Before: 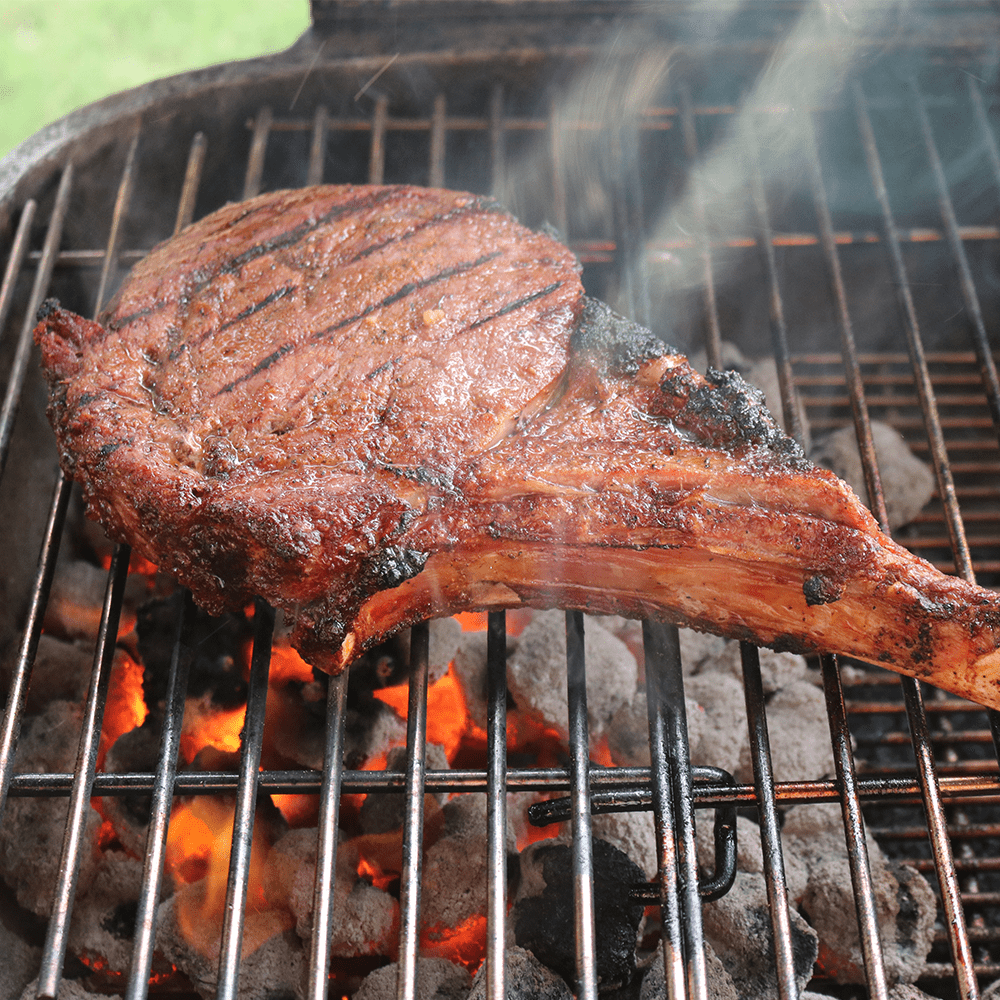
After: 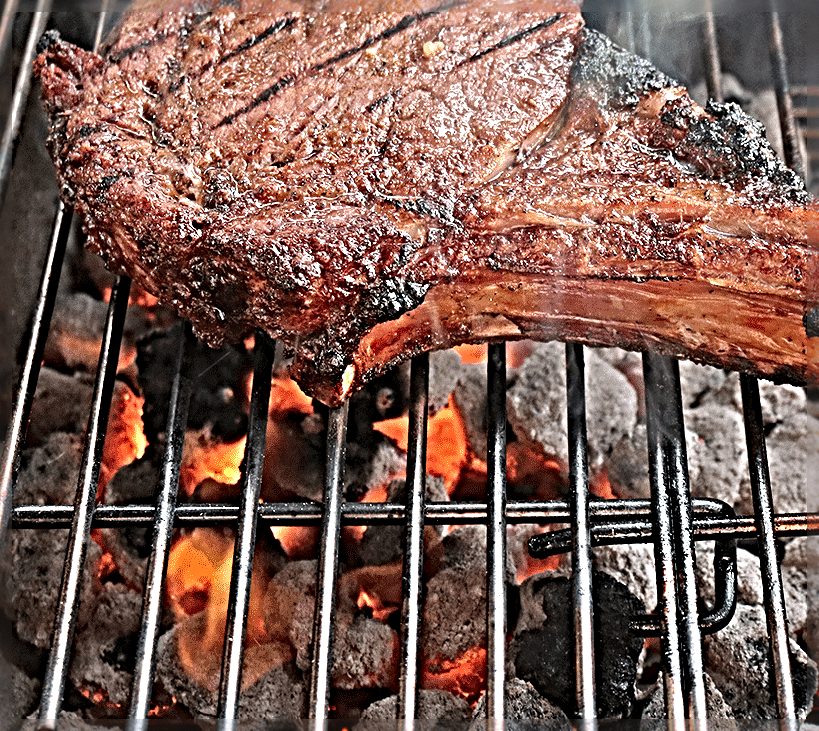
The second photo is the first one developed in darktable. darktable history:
sharpen: radius 6.29, amount 1.809, threshold 0.088
crop: top 26.818%, right 18.048%
shadows and highlights: shadows 32.43, highlights -46.46, compress 49.72%, soften with gaussian
